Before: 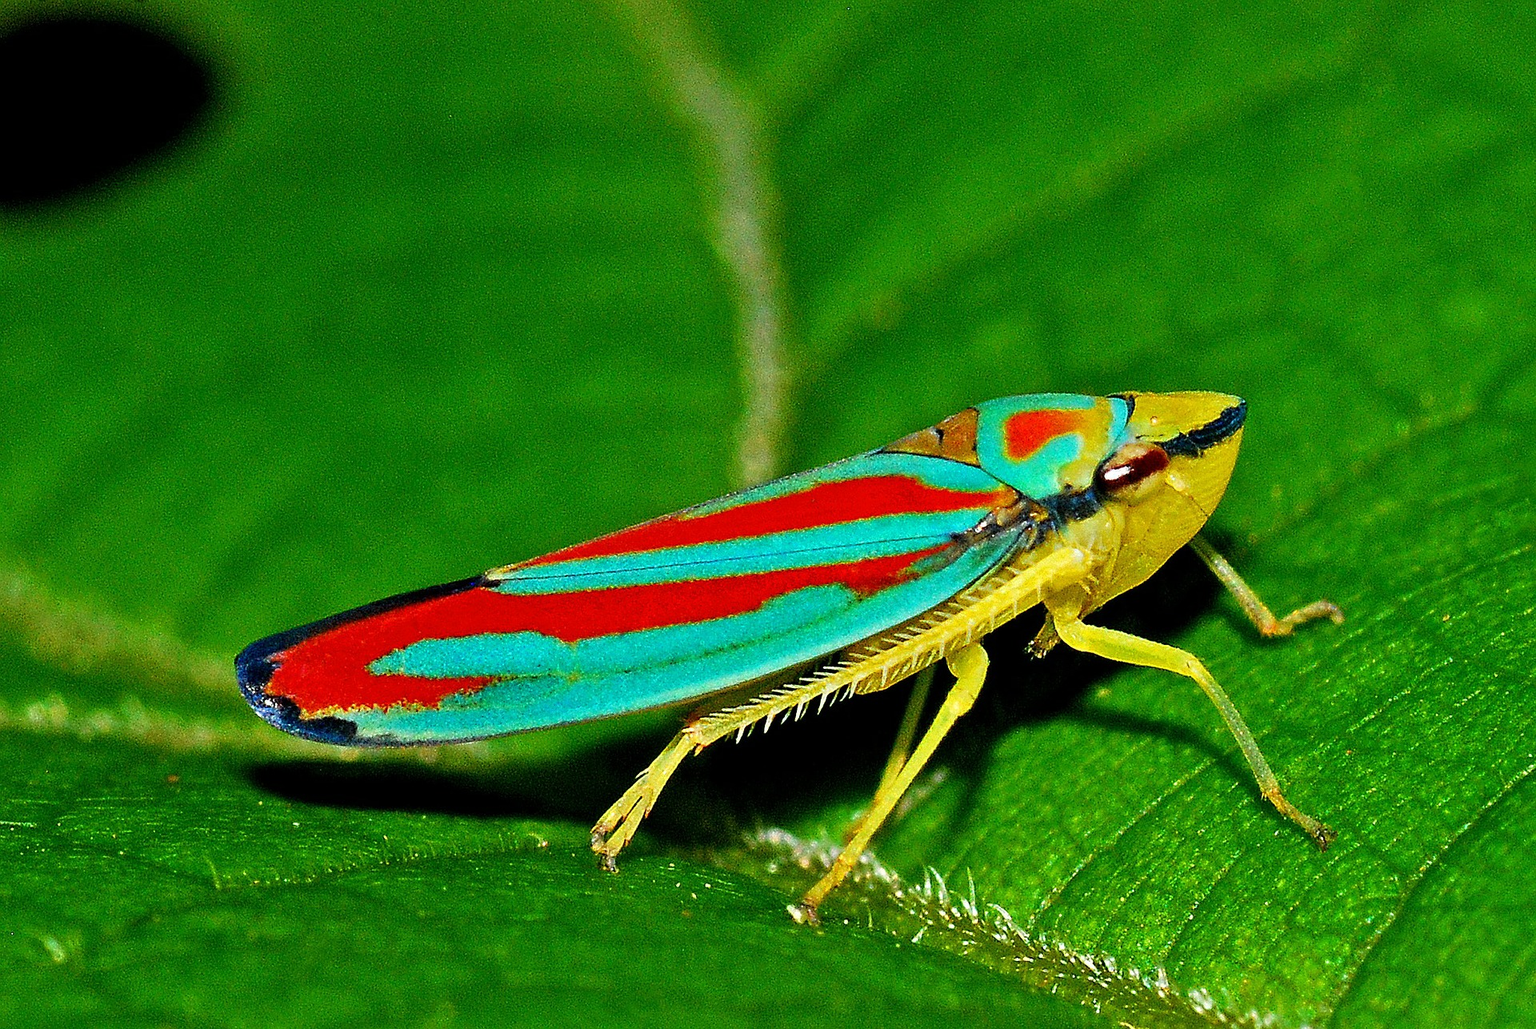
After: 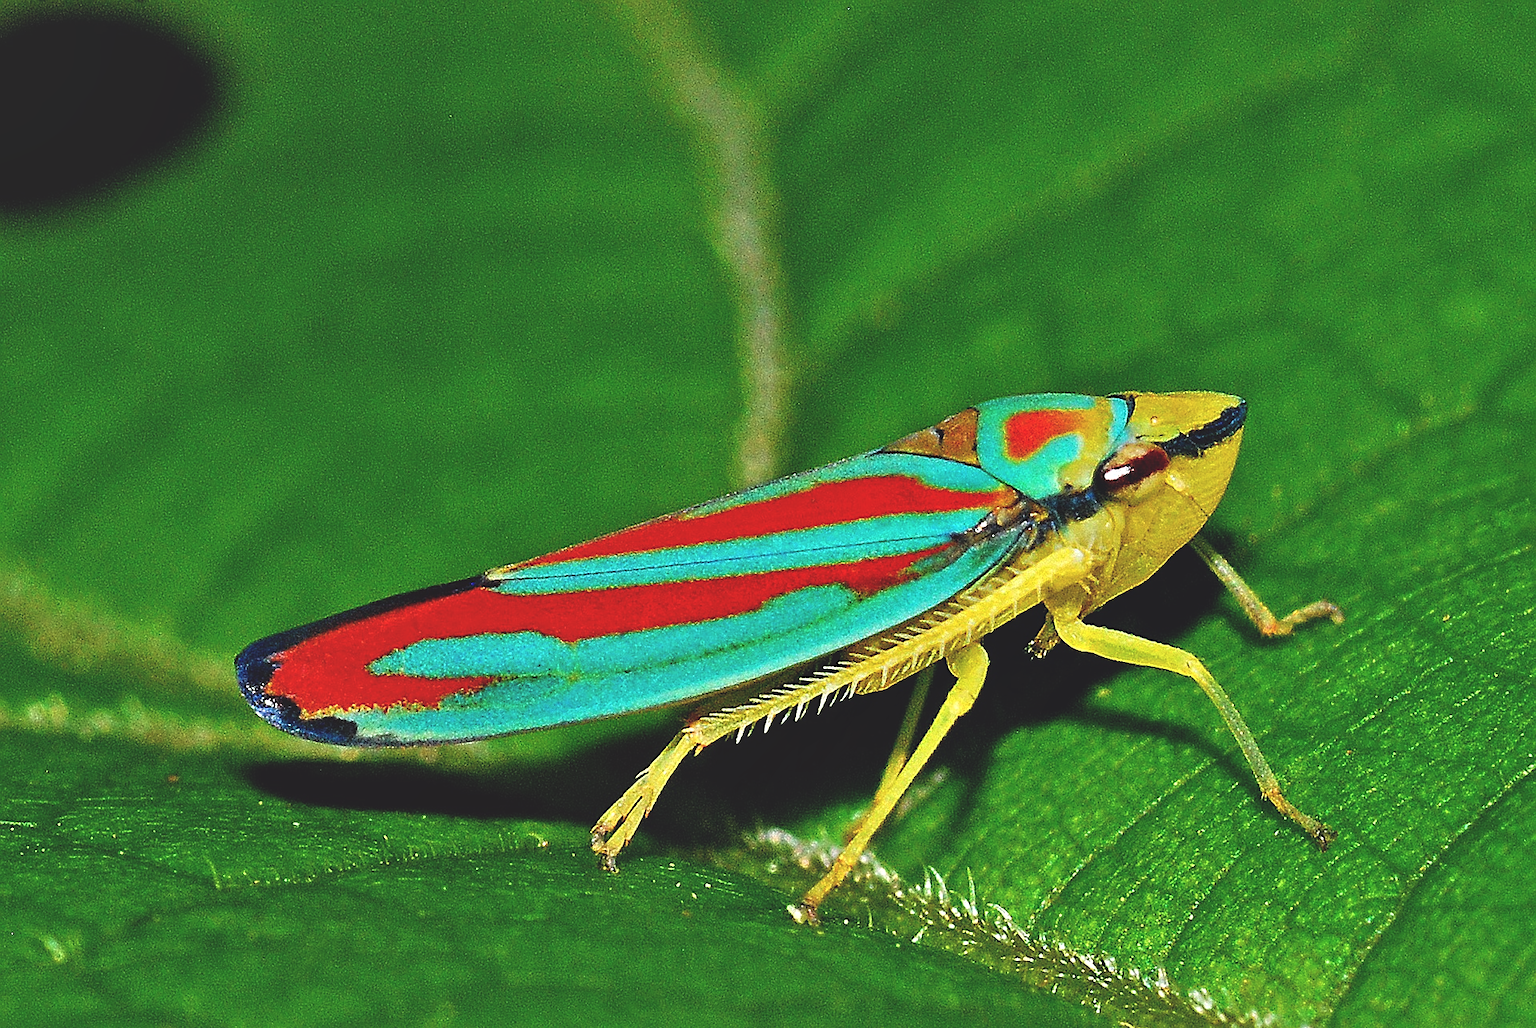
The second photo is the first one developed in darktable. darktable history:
sharpen: amount 0.2
contrast equalizer: octaves 7, y [[0.6 ×6], [0.55 ×6], [0 ×6], [0 ×6], [0 ×6]], mix 0.29
exposure: black level correction -0.025, exposure -0.117 EV, compensate highlight preservation false
